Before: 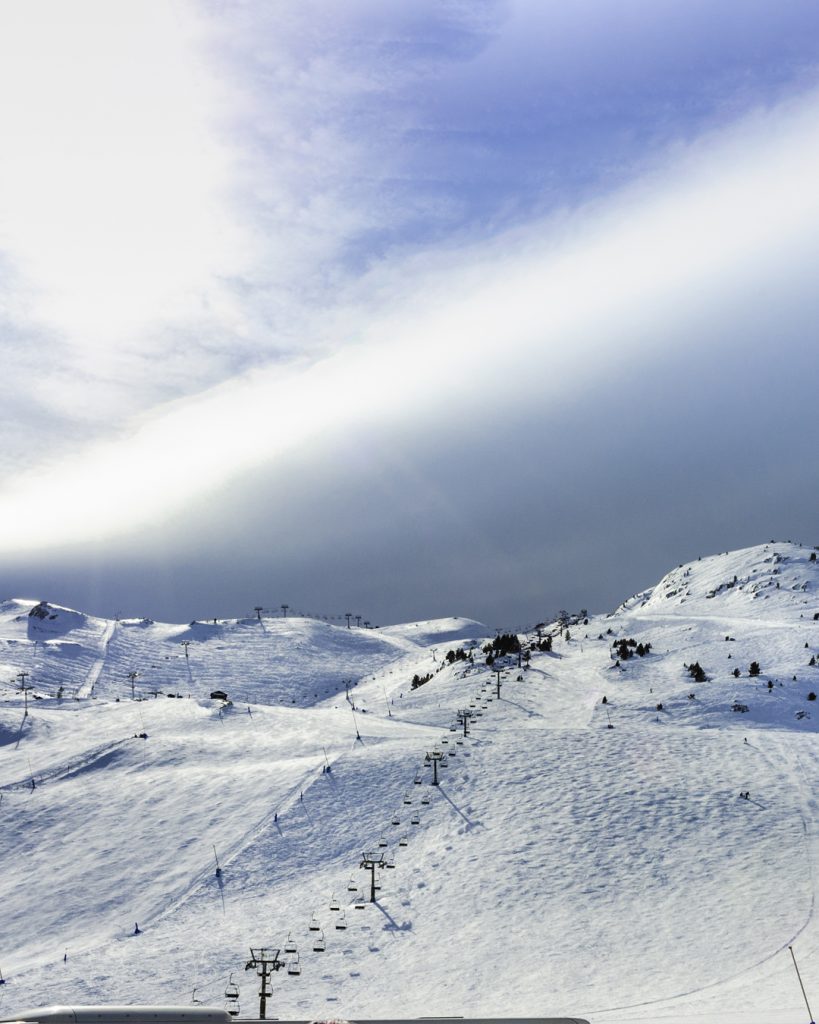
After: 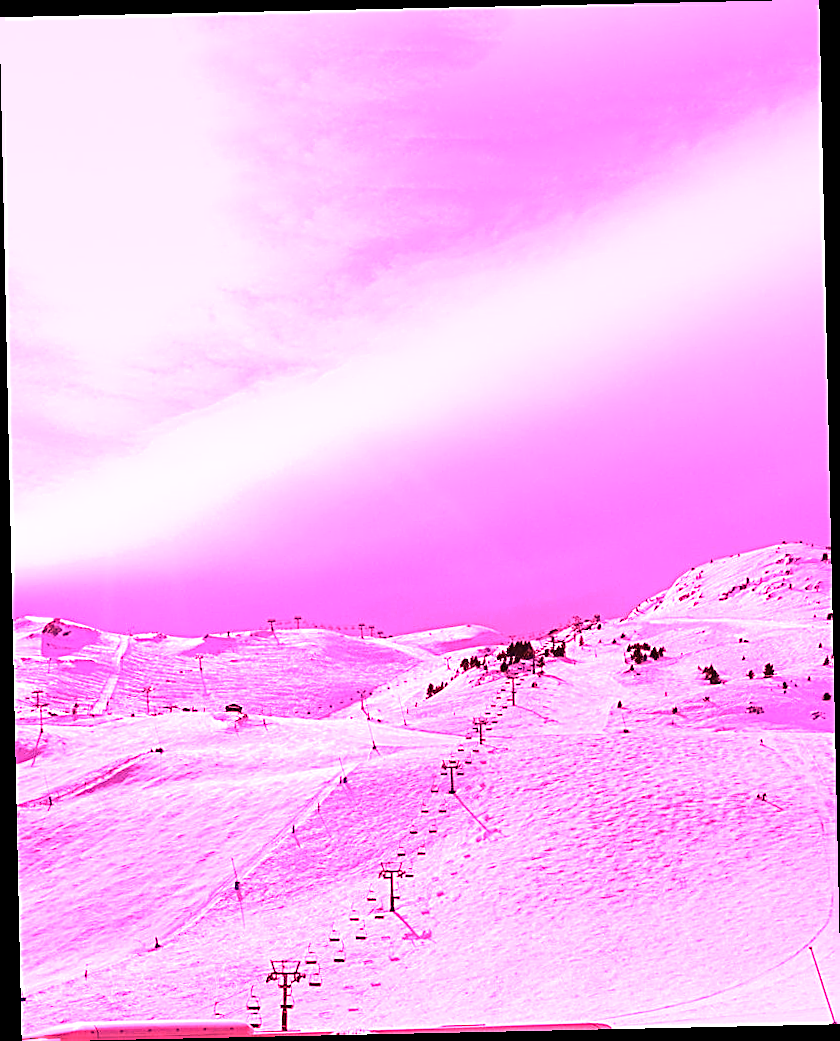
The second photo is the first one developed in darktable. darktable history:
white balance: red 4.26, blue 1.802
rotate and perspective: rotation -1.24°, automatic cropping off
sharpen: on, module defaults
